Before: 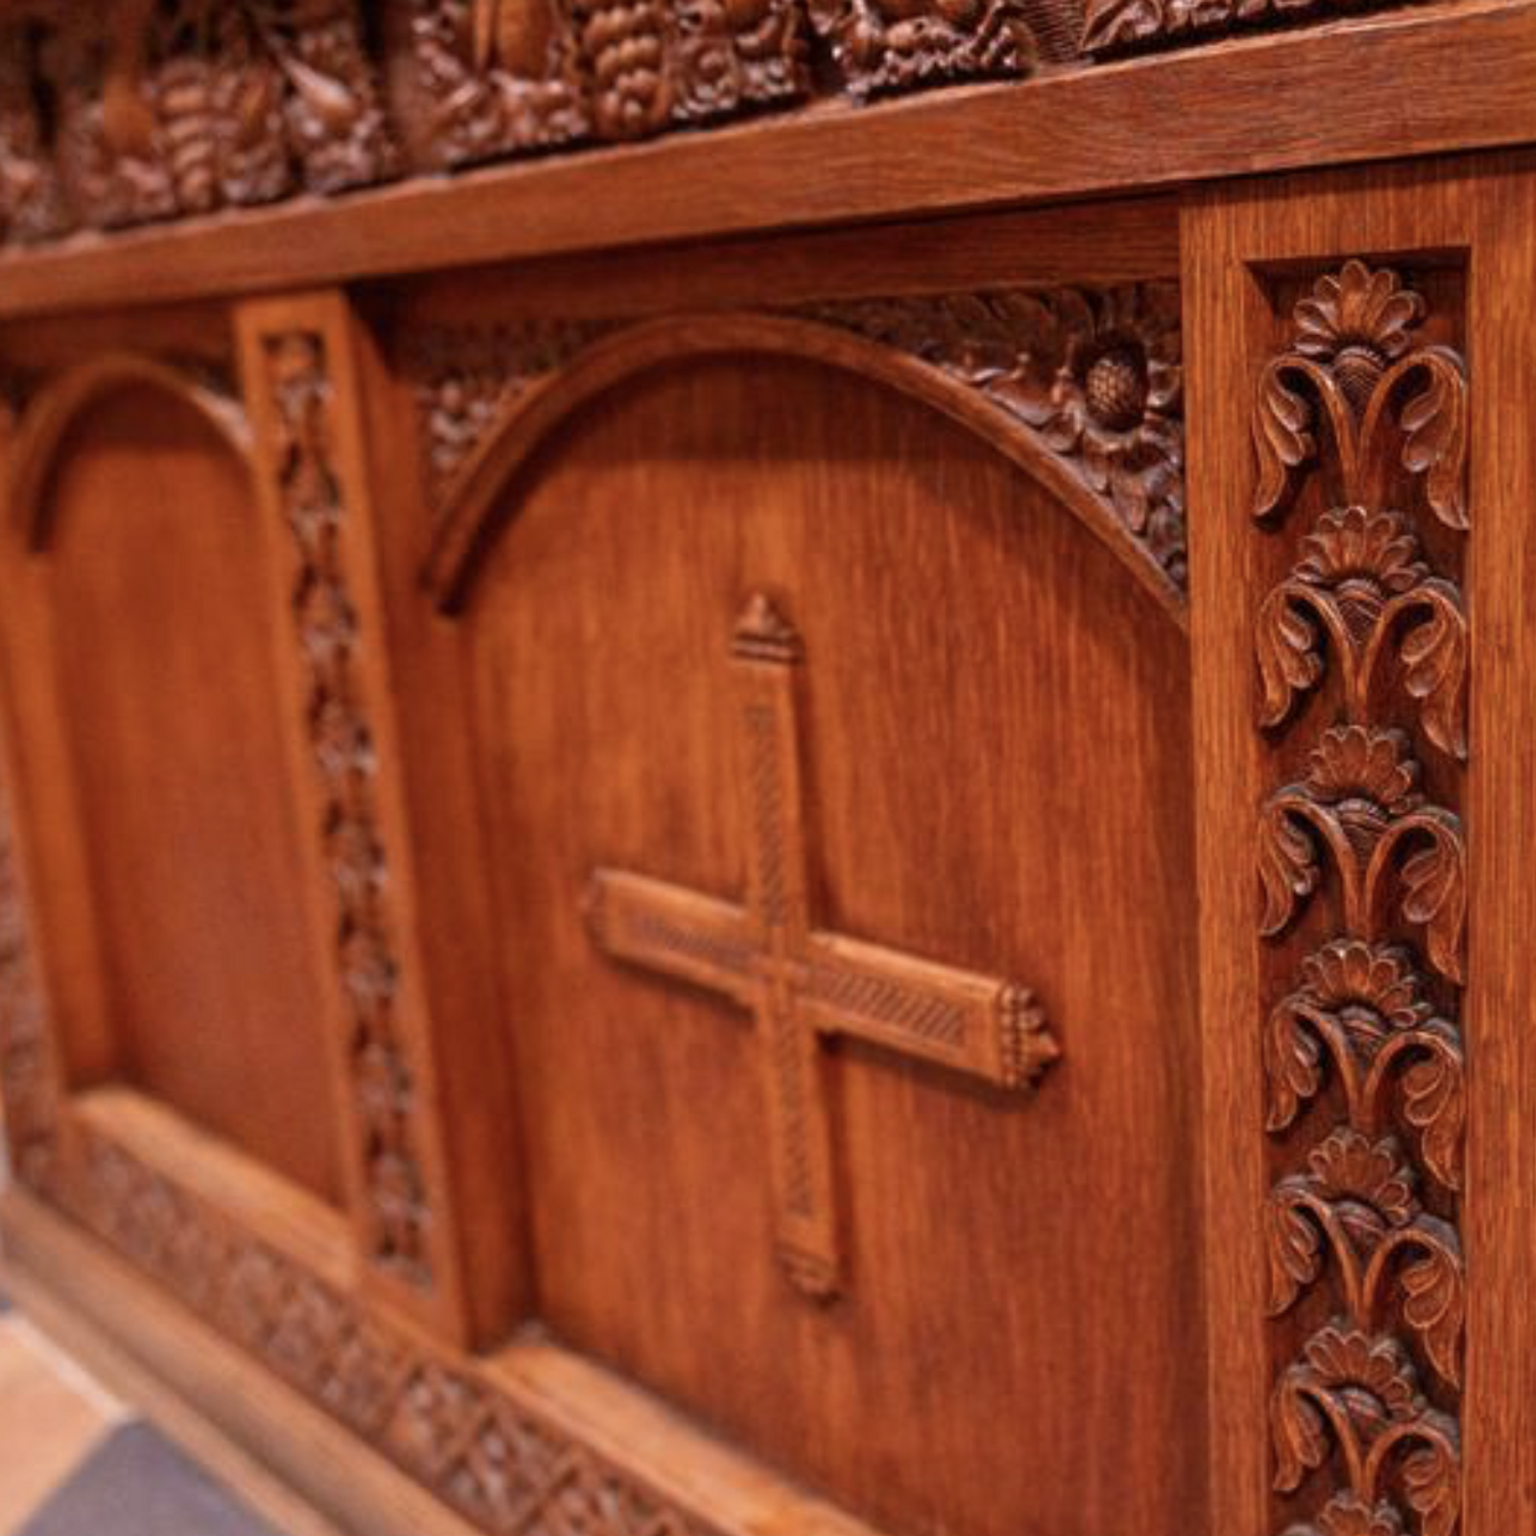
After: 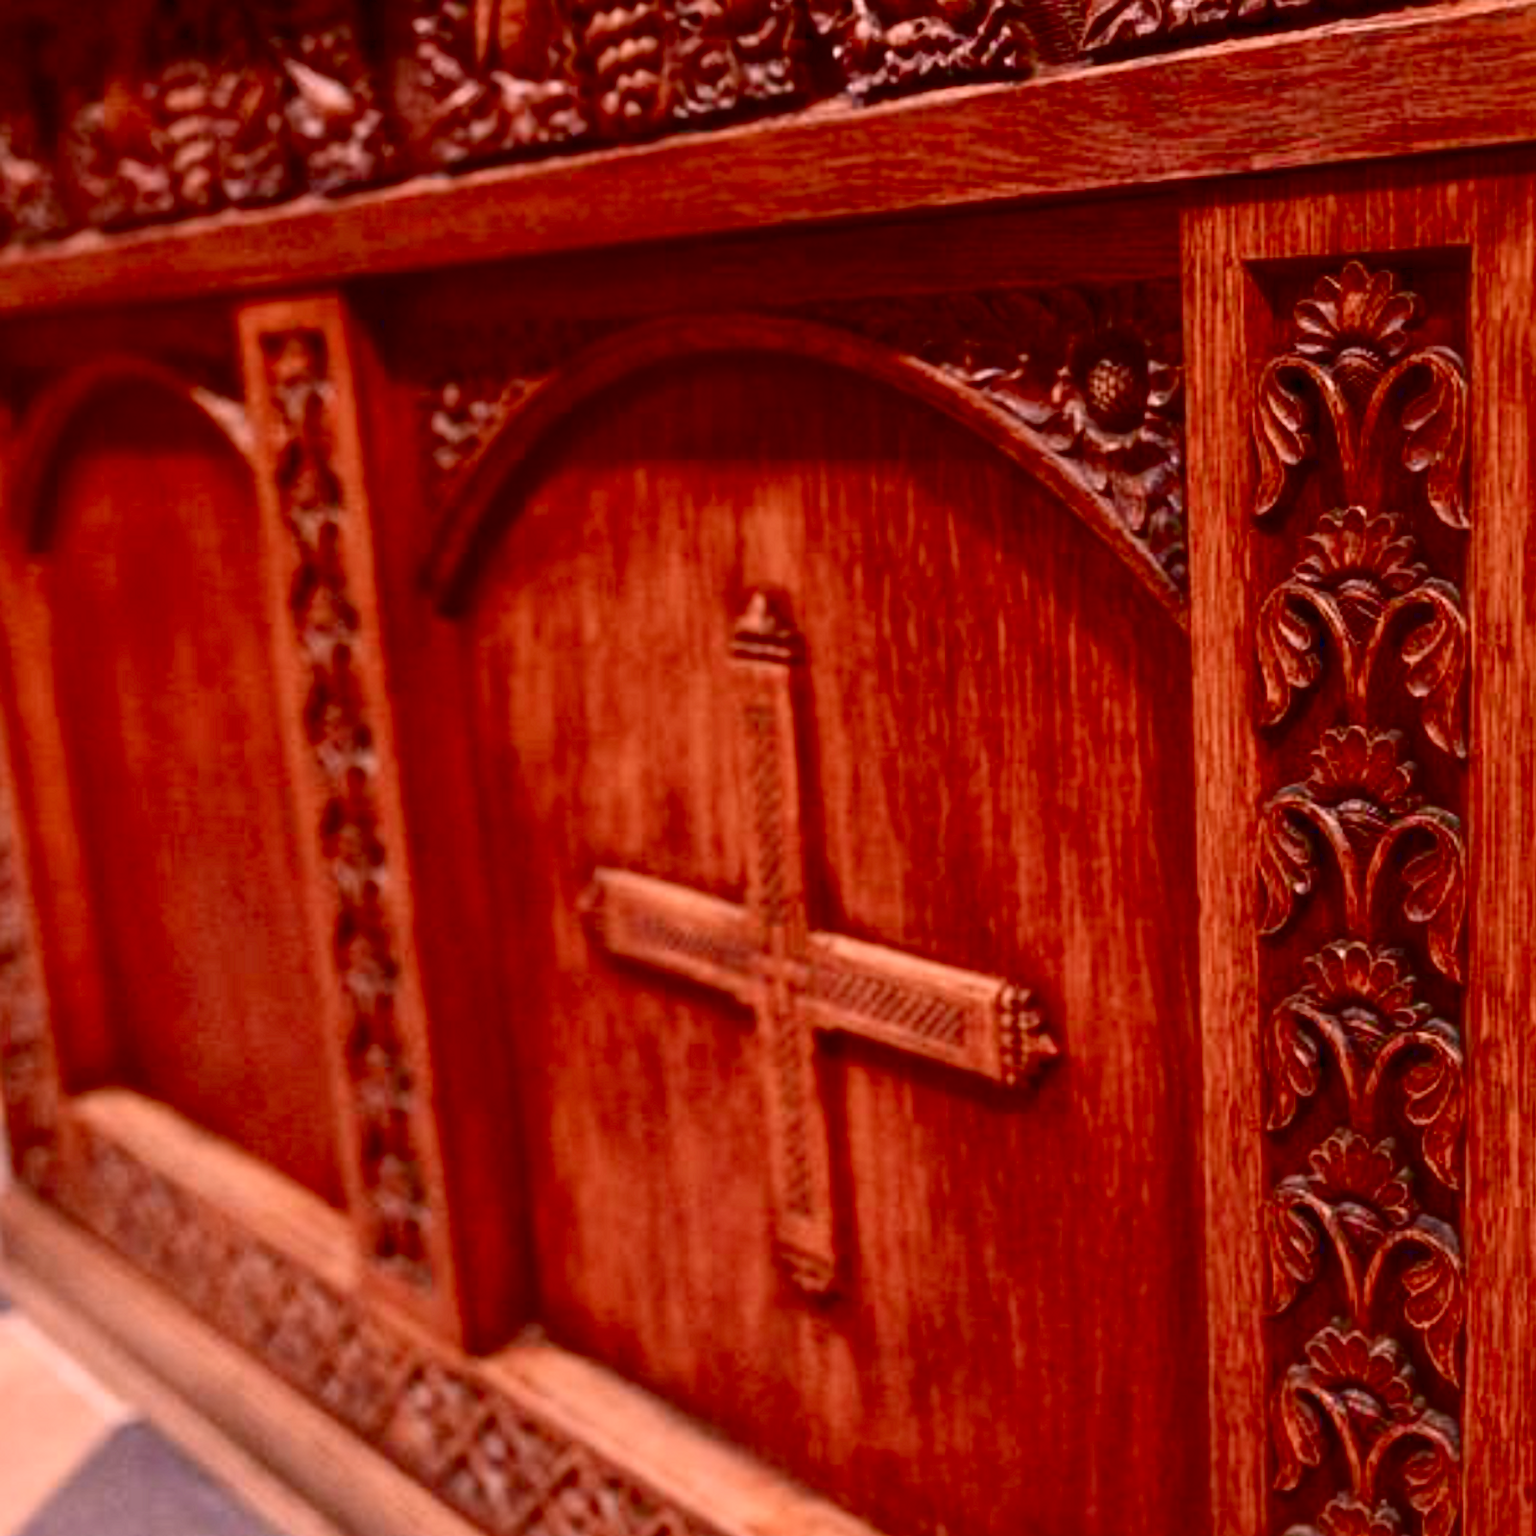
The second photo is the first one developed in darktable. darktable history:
contrast brightness saturation: contrast 0.24, brightness -0.24, saturation 0.14
color balance rgb: shadows lift › chroma 1%, shadows lift › hue 113°, highlights gain › chroma 0.2%, highlights gain › hue 333°, perceptual saturation grading › global saturation 20%, perceptual saturation grading › highlights -50%, perceptual saturation grading › shadows 25%, contrast -20%
exposure: exposure 0.722 EV, compensate highlight preservation false
color correction: highlights a* 14.52, highlights b* 4.84
